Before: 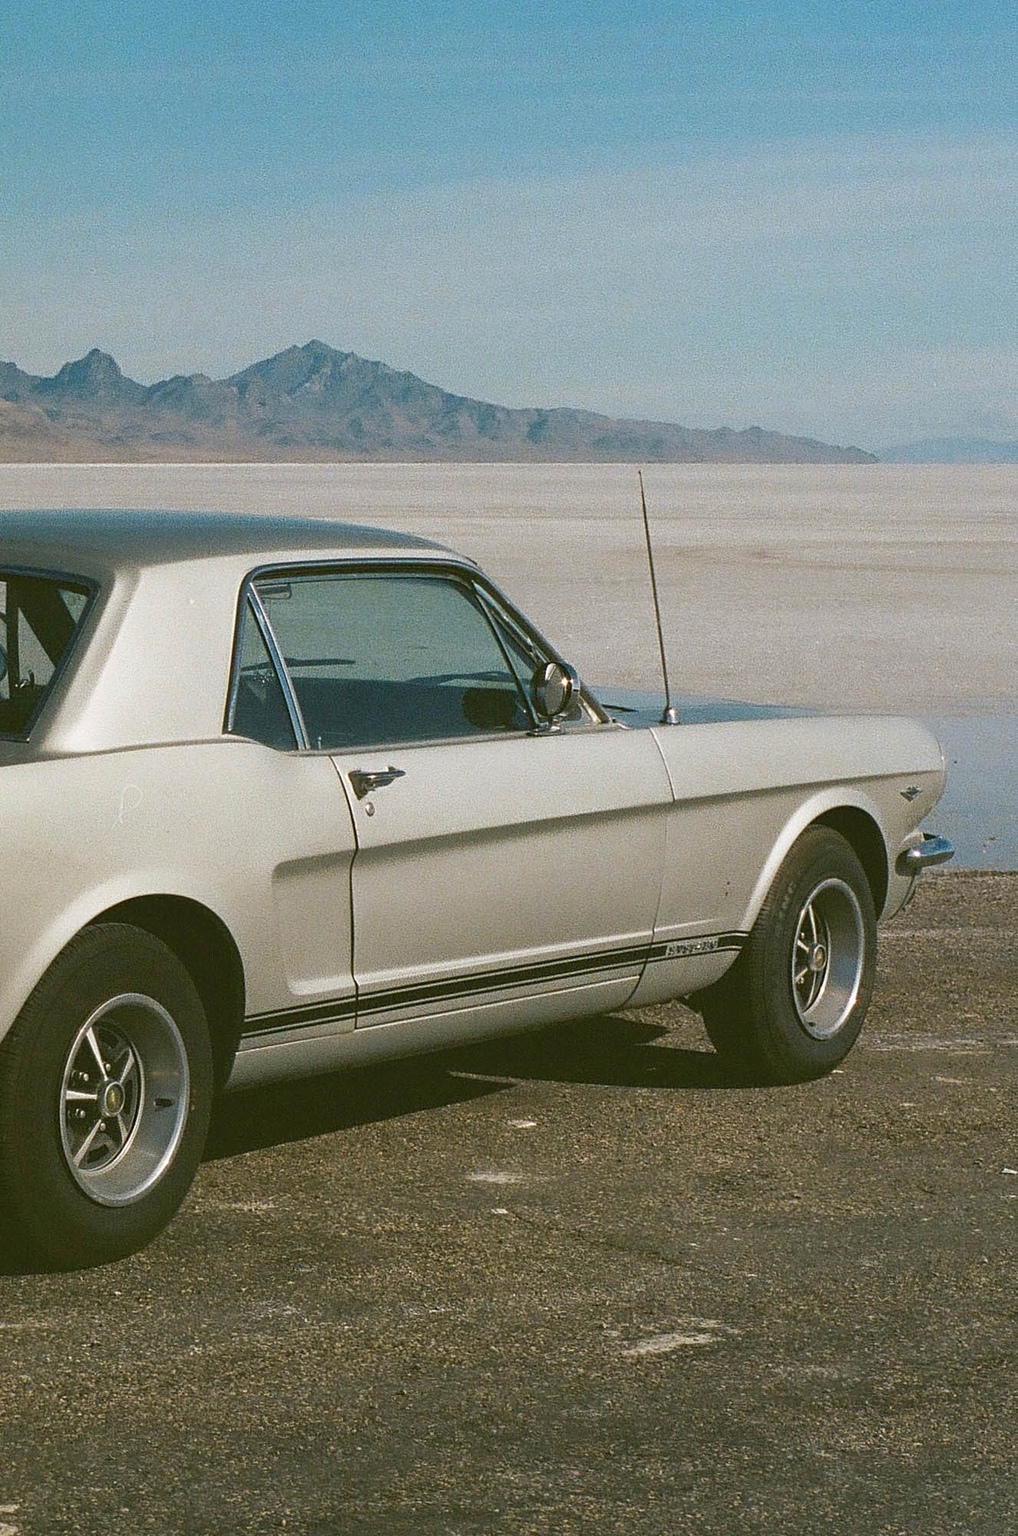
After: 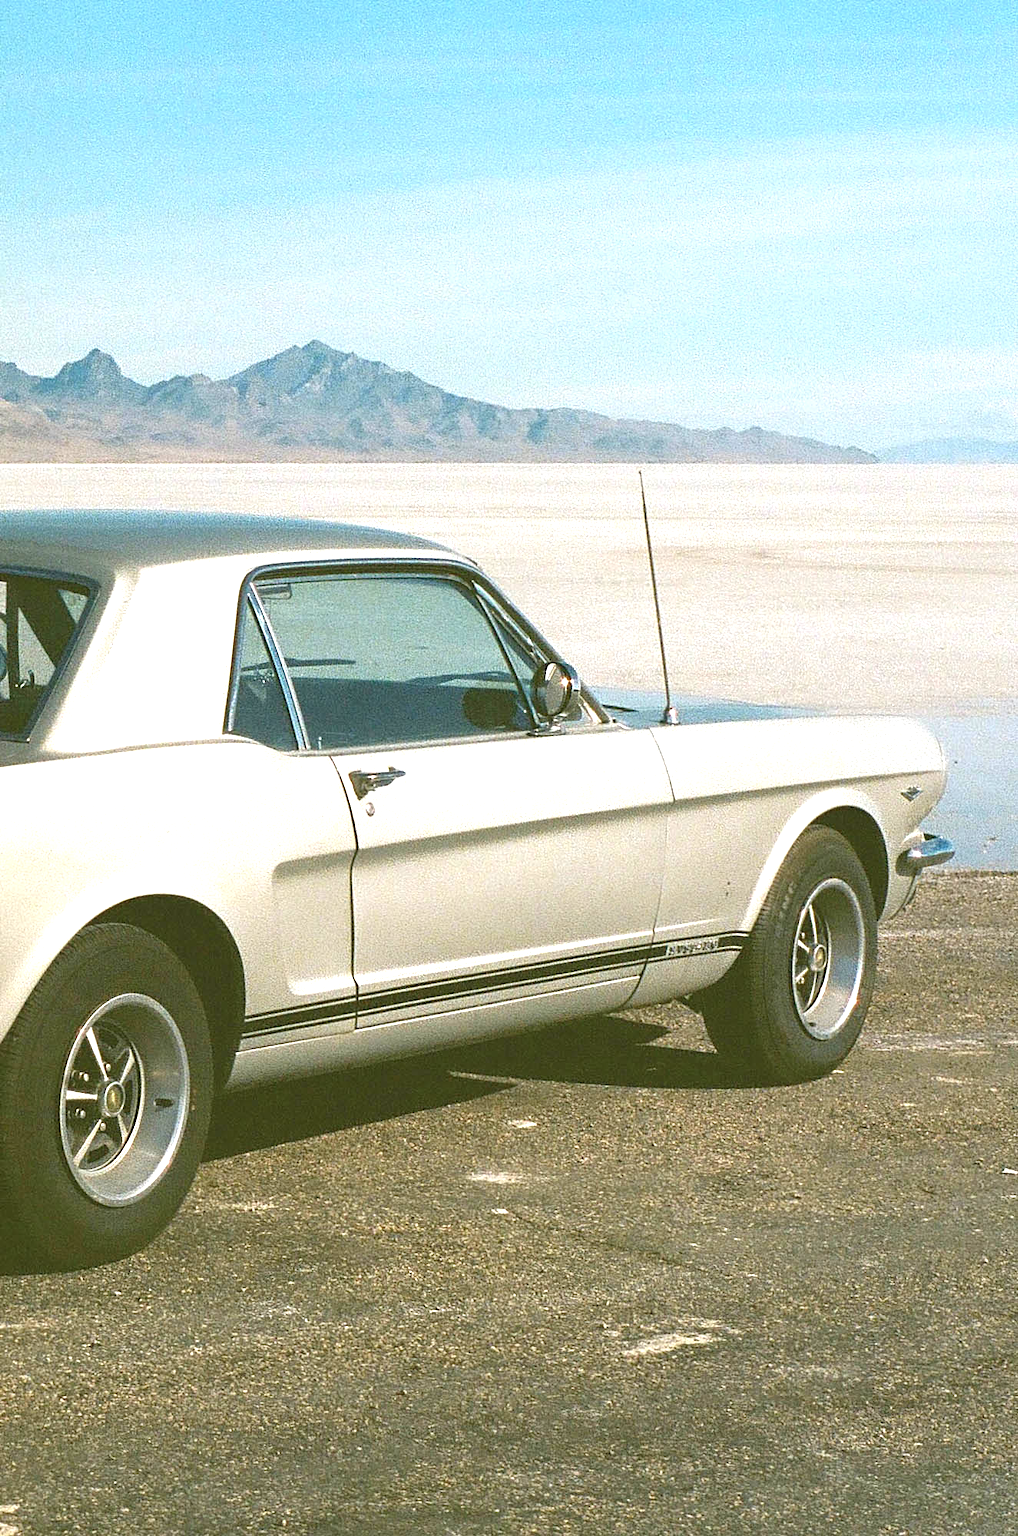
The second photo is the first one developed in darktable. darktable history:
base curve: curves: ch0 [(0, 0) (0.283, 0.295) (1, 1)], preserve colors none
exposure: black level correction 0, exposure 1.2 EV, compensate highlight preservation false
